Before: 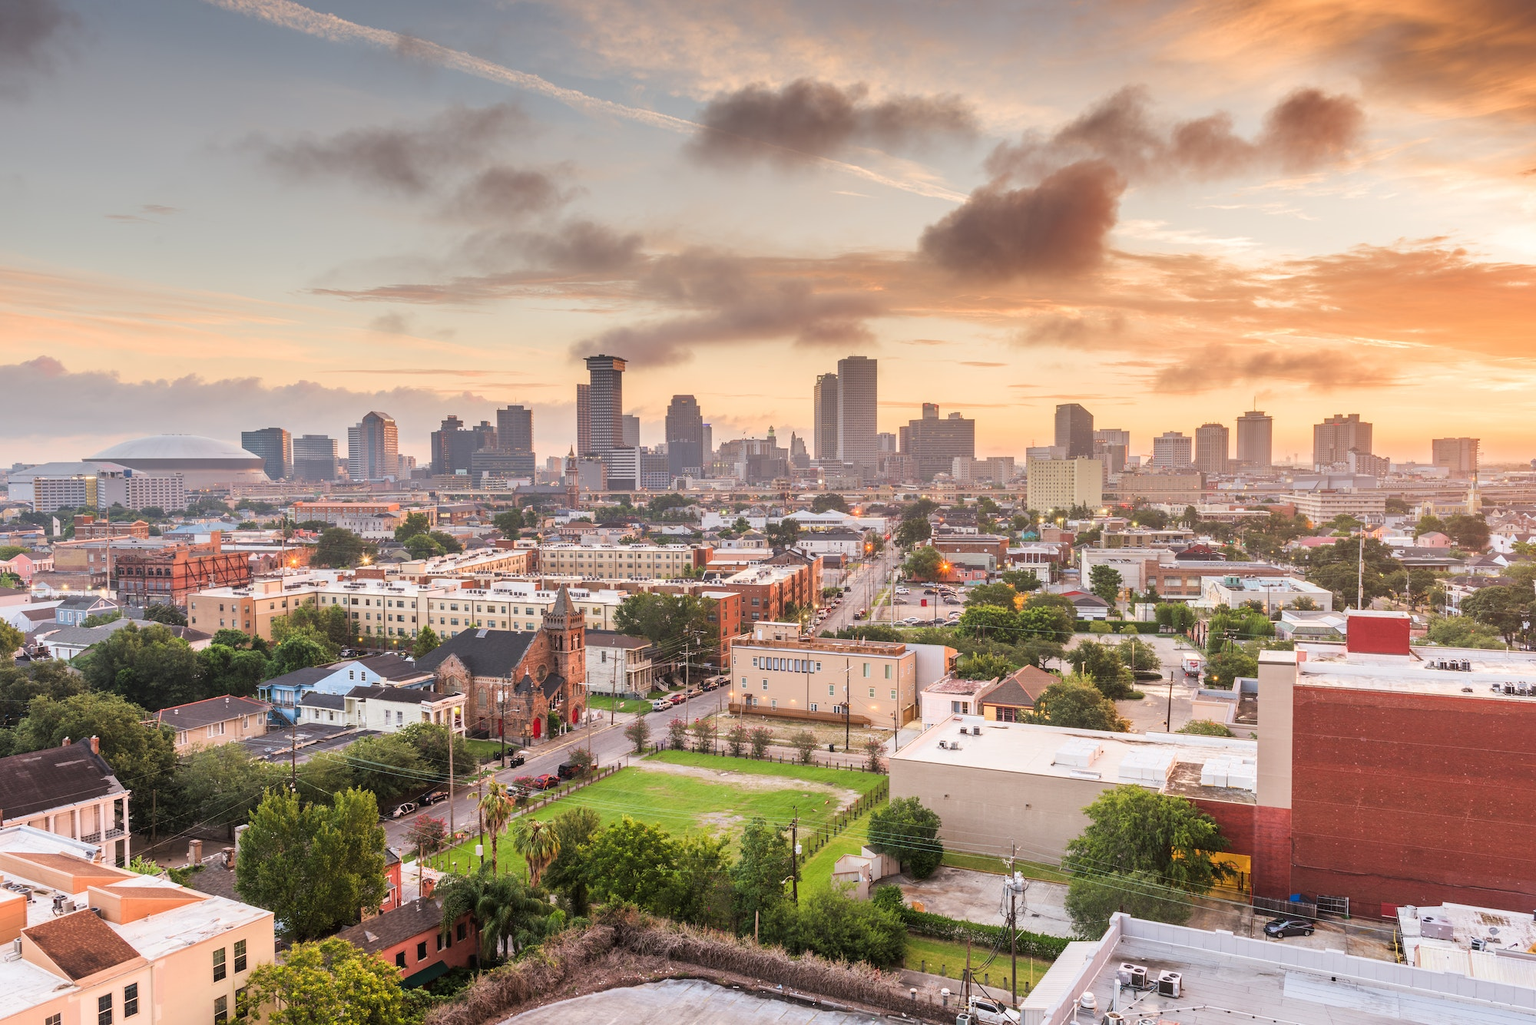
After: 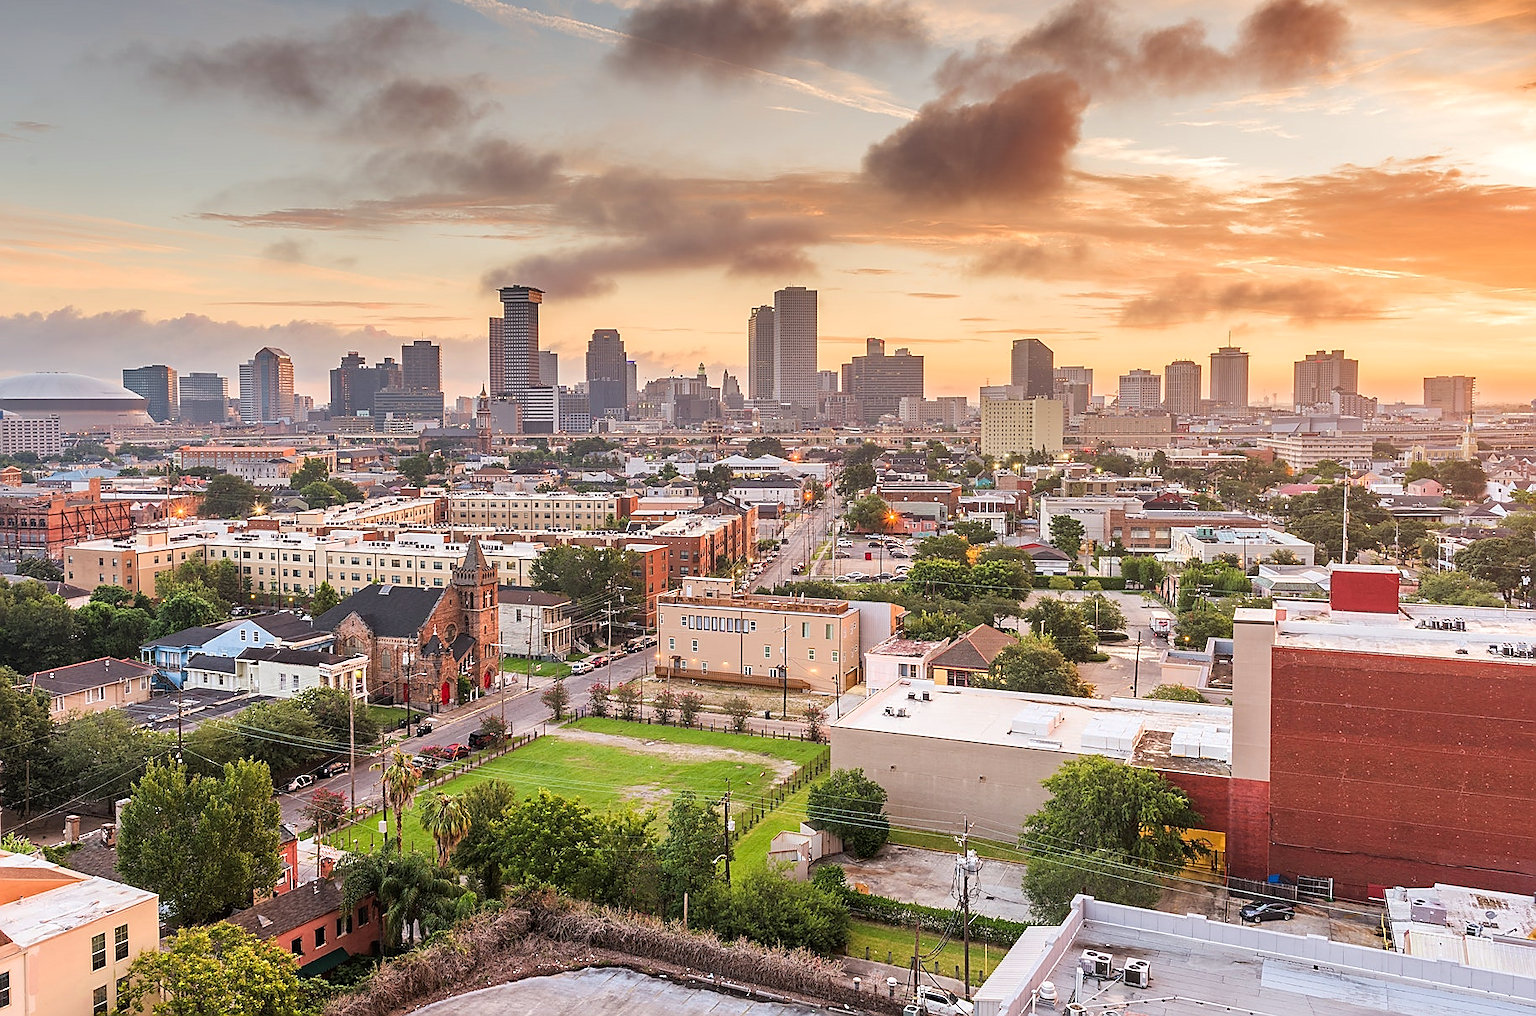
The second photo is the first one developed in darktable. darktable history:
haze removal: compatibility mode true
sharpen: radius 1.352, amount 1.256, threshold 0.753
crop and rotate: left 8.41%, top 9.139%
